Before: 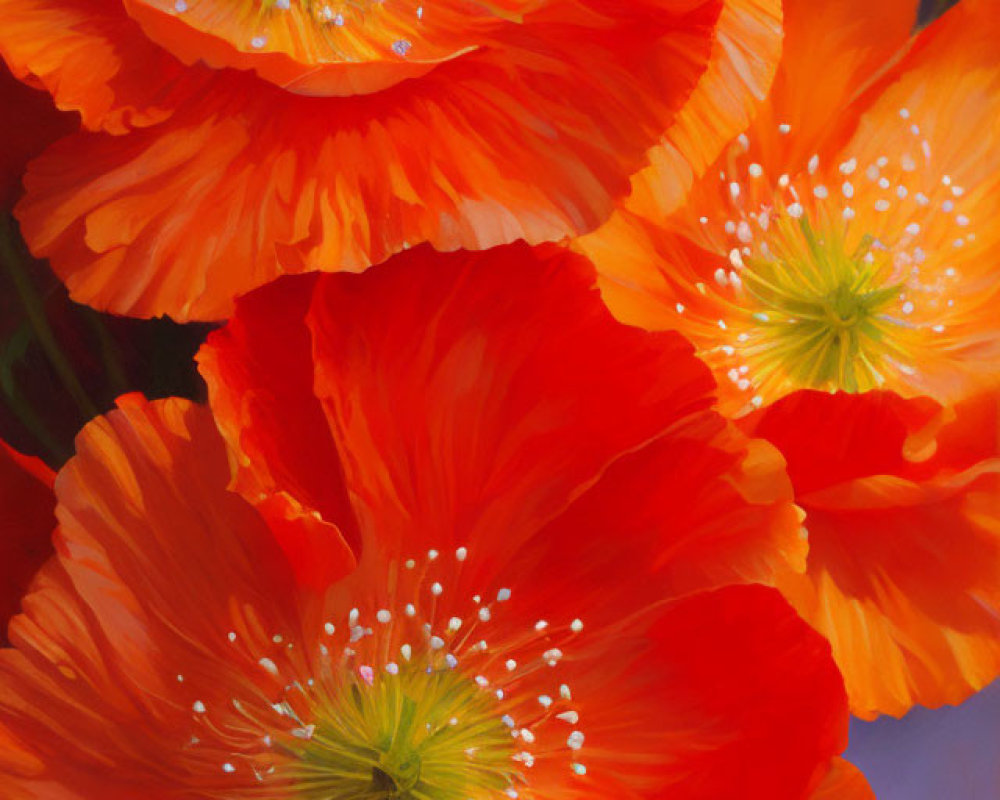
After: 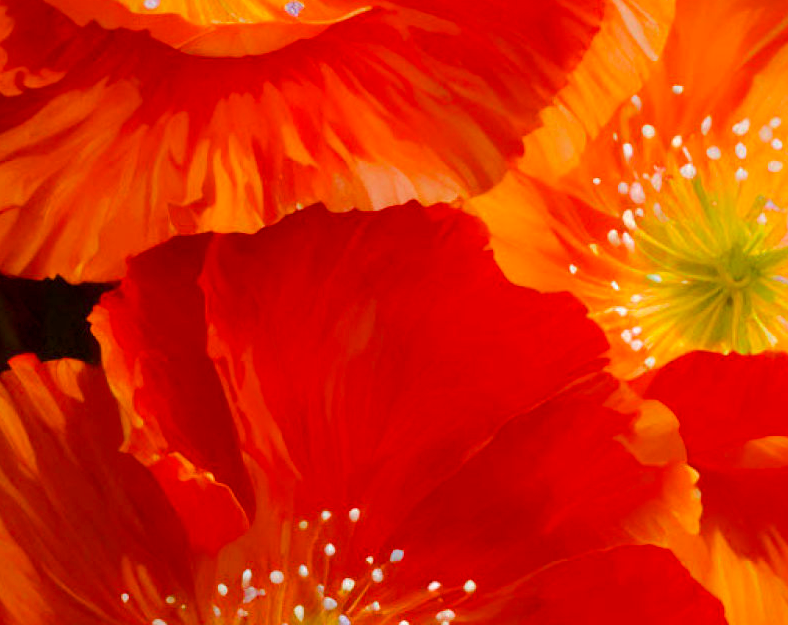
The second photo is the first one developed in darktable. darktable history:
color balance rgb: global offset › luminance -0.51%, perceptual saturation grading › global saturation 27.53%, perceptual saturation grading › highlights -25%, perceptual saturation grading › shadows 25%, perceptual brilliance grading › highlights 6.62%, perceptual brilliance grading › mid-tones 17.07%, perceptual brilliance grading › shadows -5.23%
exposure: compensate highlight preservation false
crop and rotate: left 10.77%, top 5.1%, right 10.41%, bottom 16.76%
